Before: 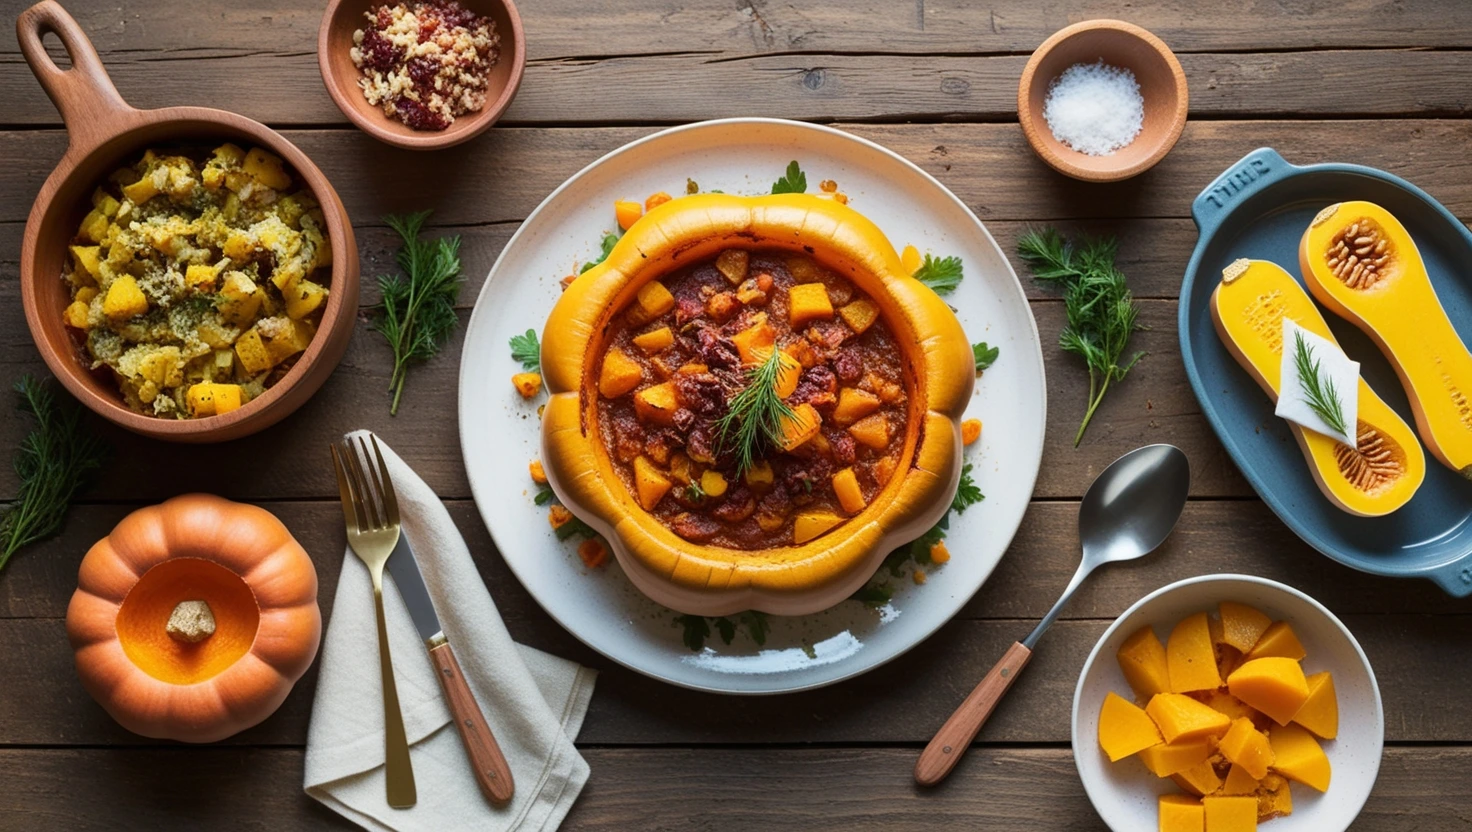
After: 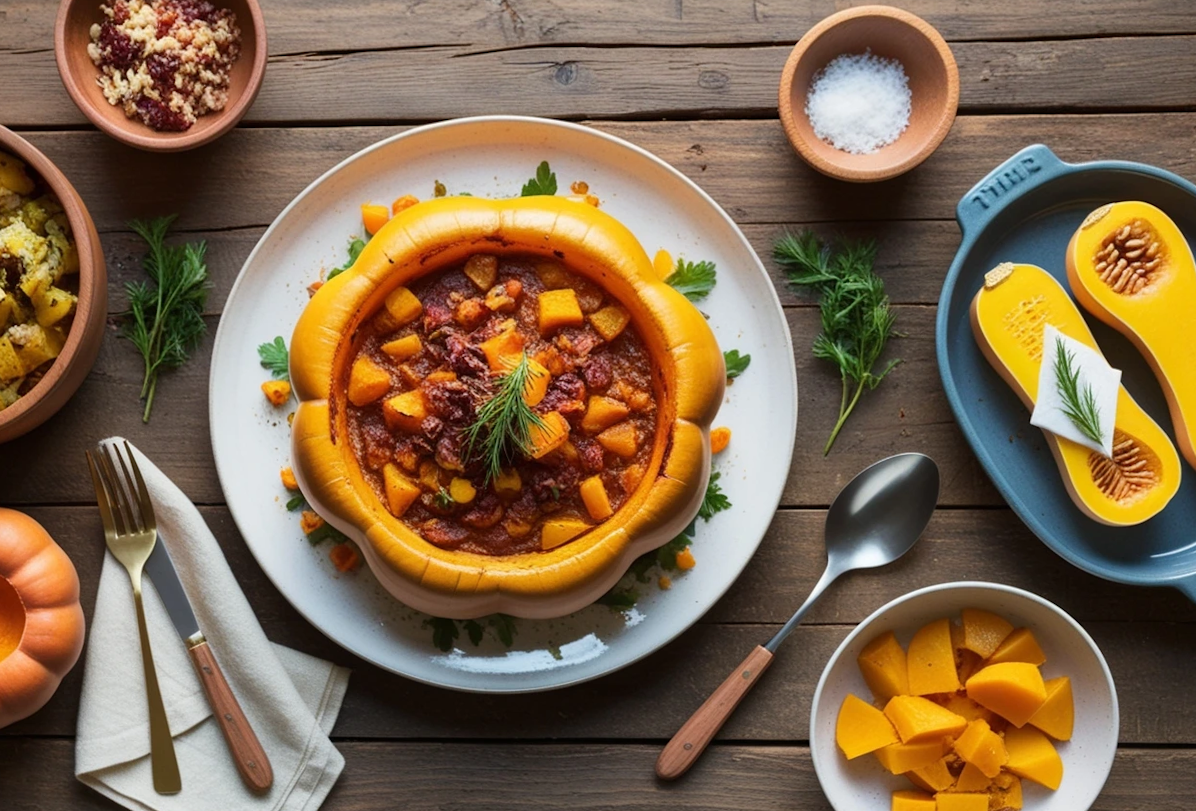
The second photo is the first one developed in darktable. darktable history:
crop and rotate: left 14.584%
rotate and perspective: rotation 0.074°, lens shift (vertical) 0.096, lens shift (horizontal) -0.041, crop left 0.043, crop right 0.952, crop top 0.024, crop bottom 0.979
